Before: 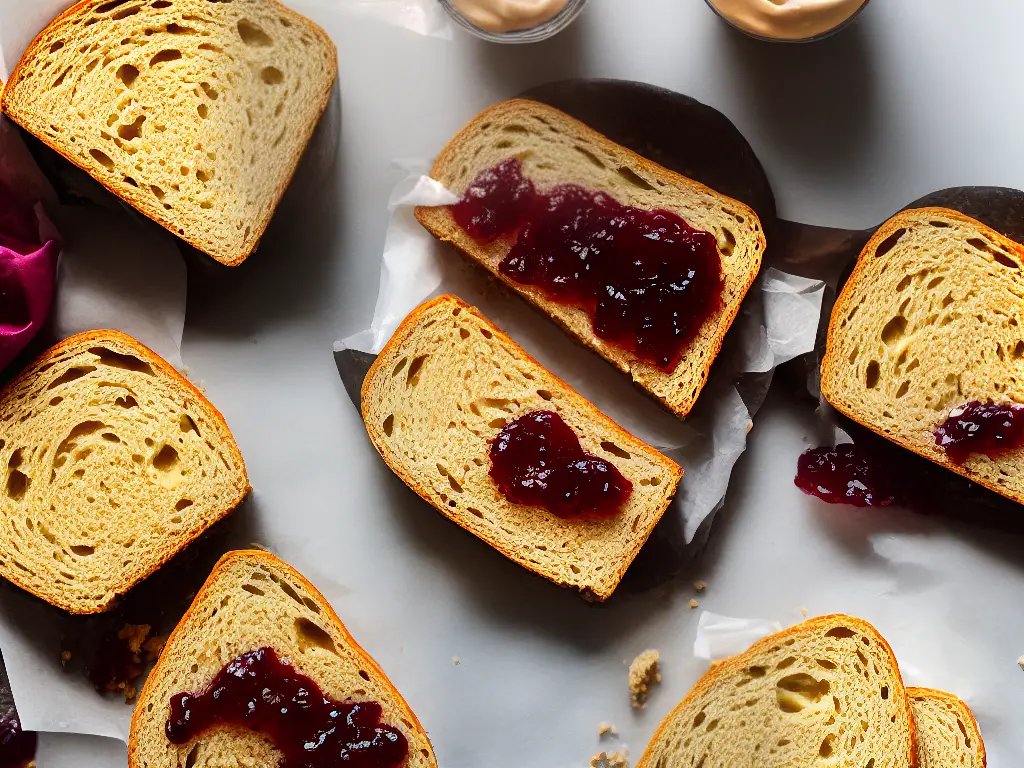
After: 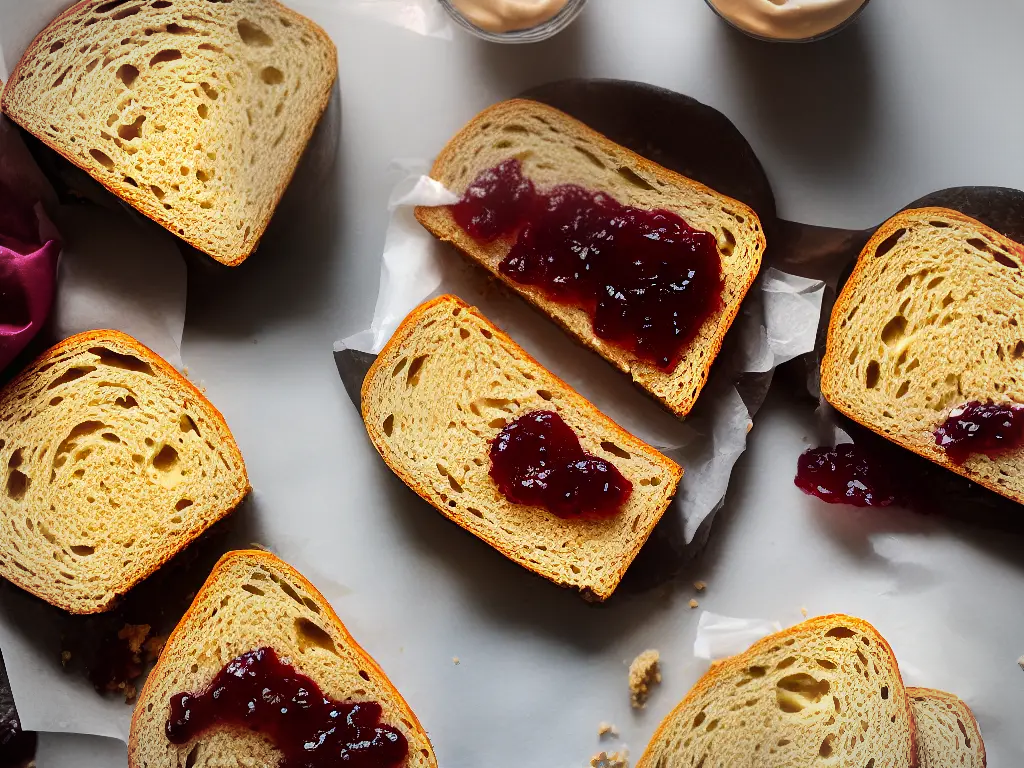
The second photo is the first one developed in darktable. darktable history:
vignetting: fall-off start 88.33%, fall-off radius 43.2%, width/height ratio 1.161, unbound false
